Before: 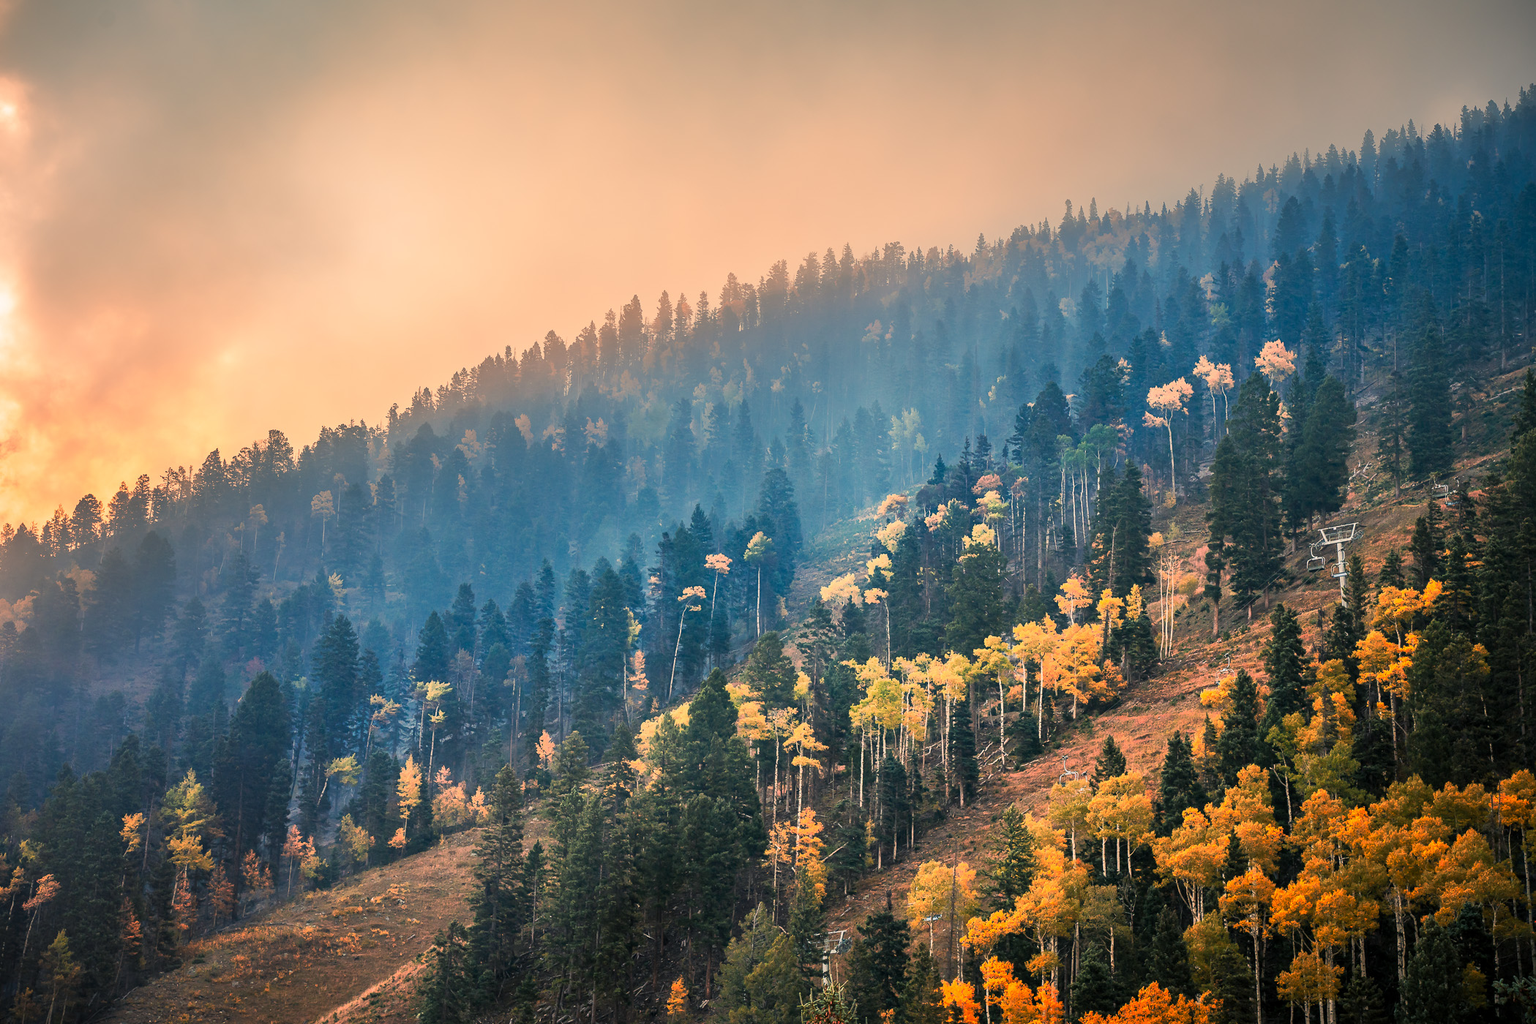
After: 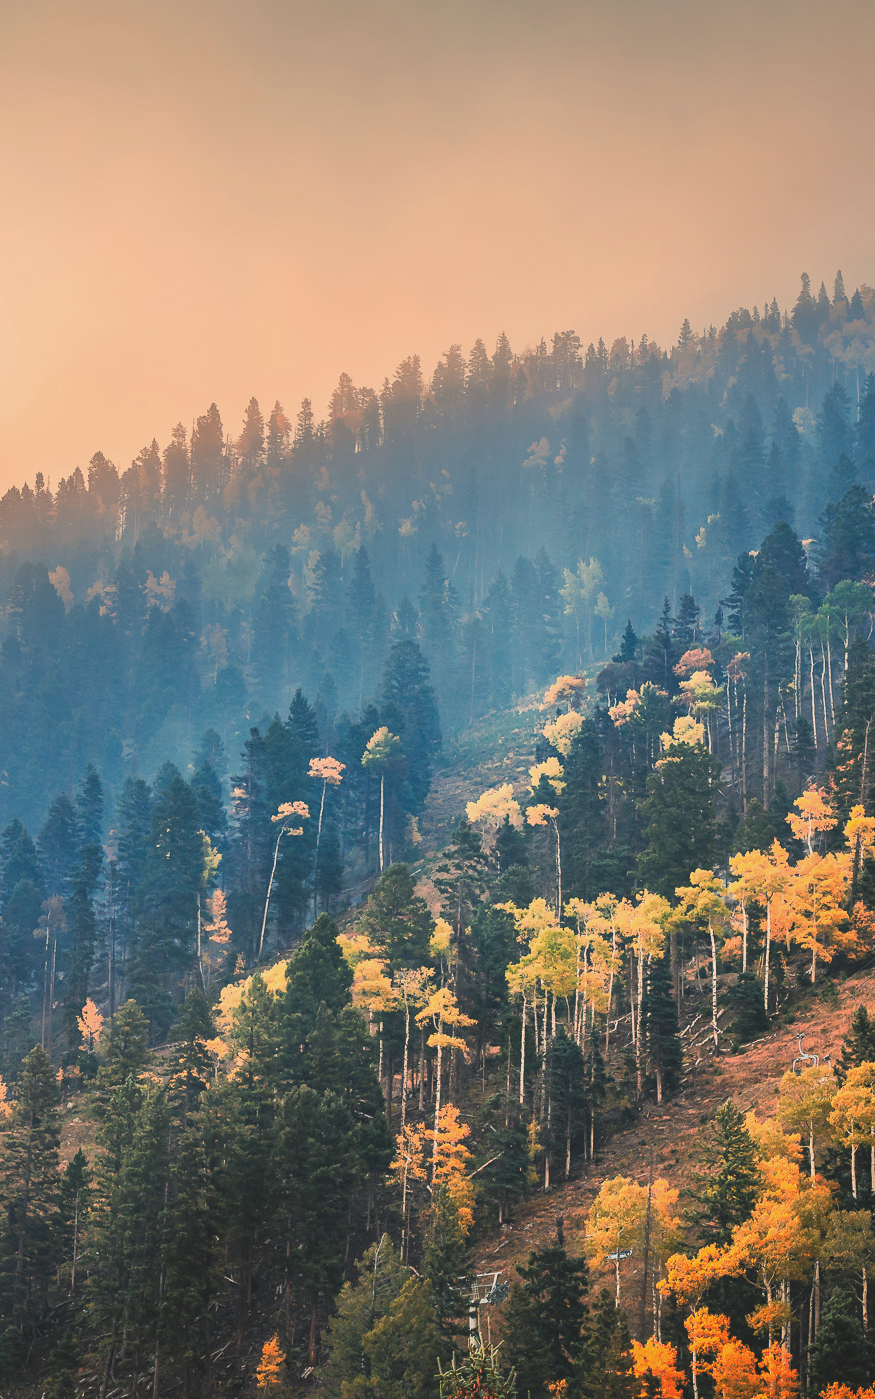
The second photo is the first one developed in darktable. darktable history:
crop: left 31.233%, right 27.053%
exposure: black level correction -0.015, exposure -0.128 EV, compensate highlight preservation false
